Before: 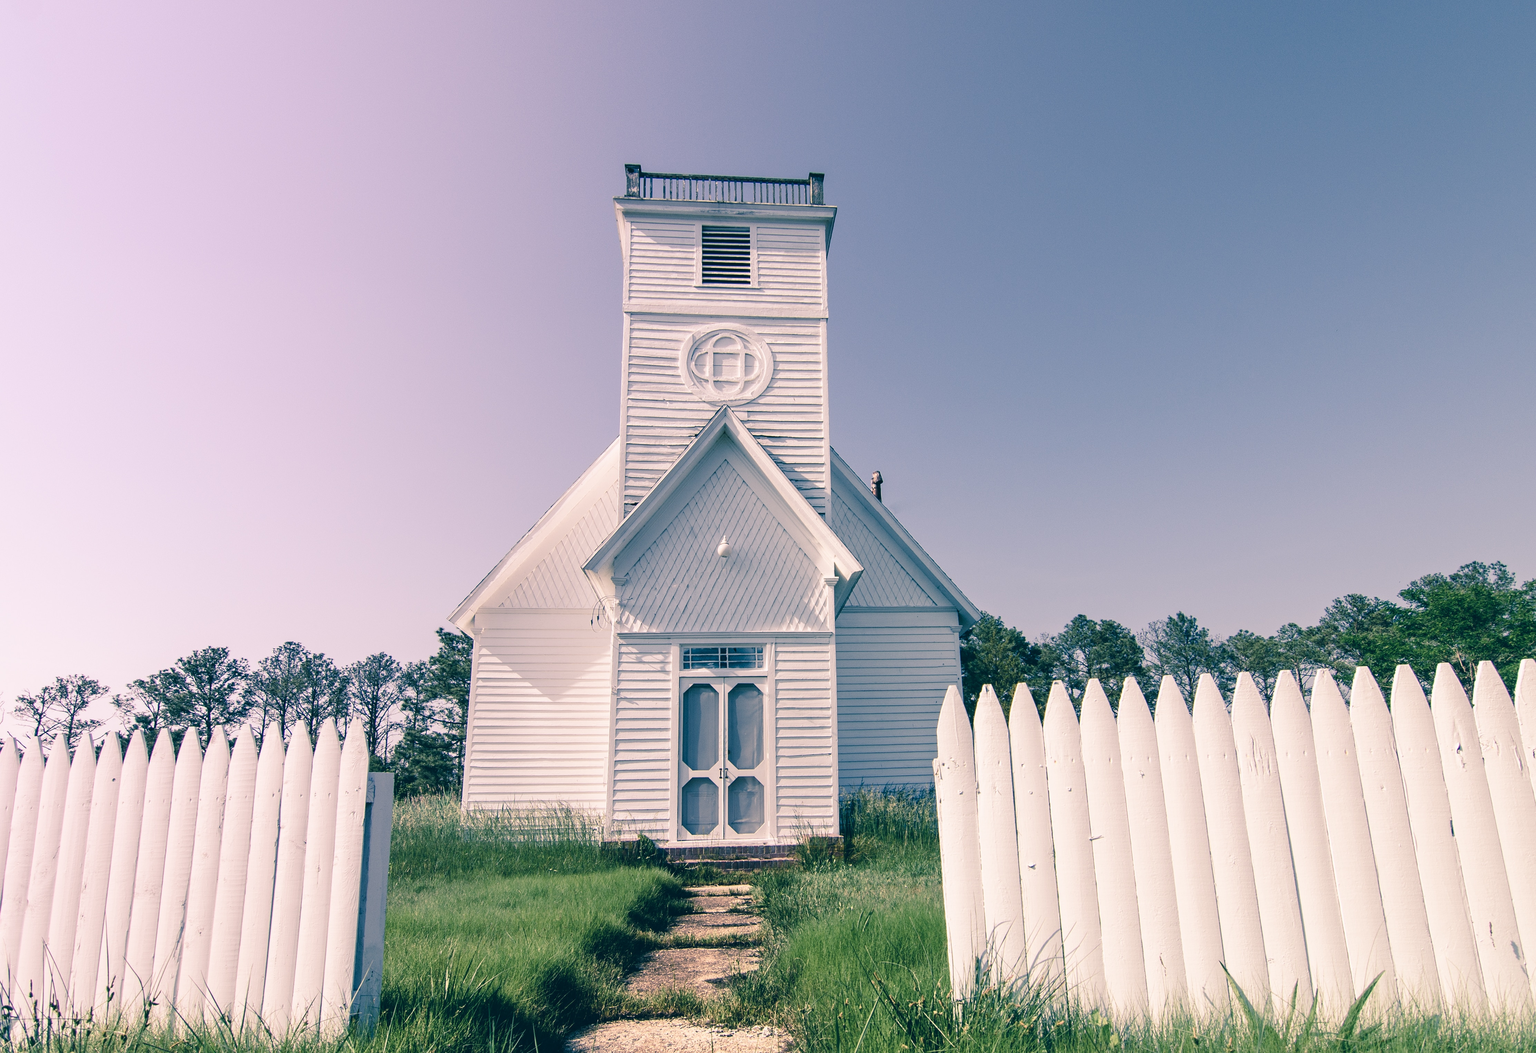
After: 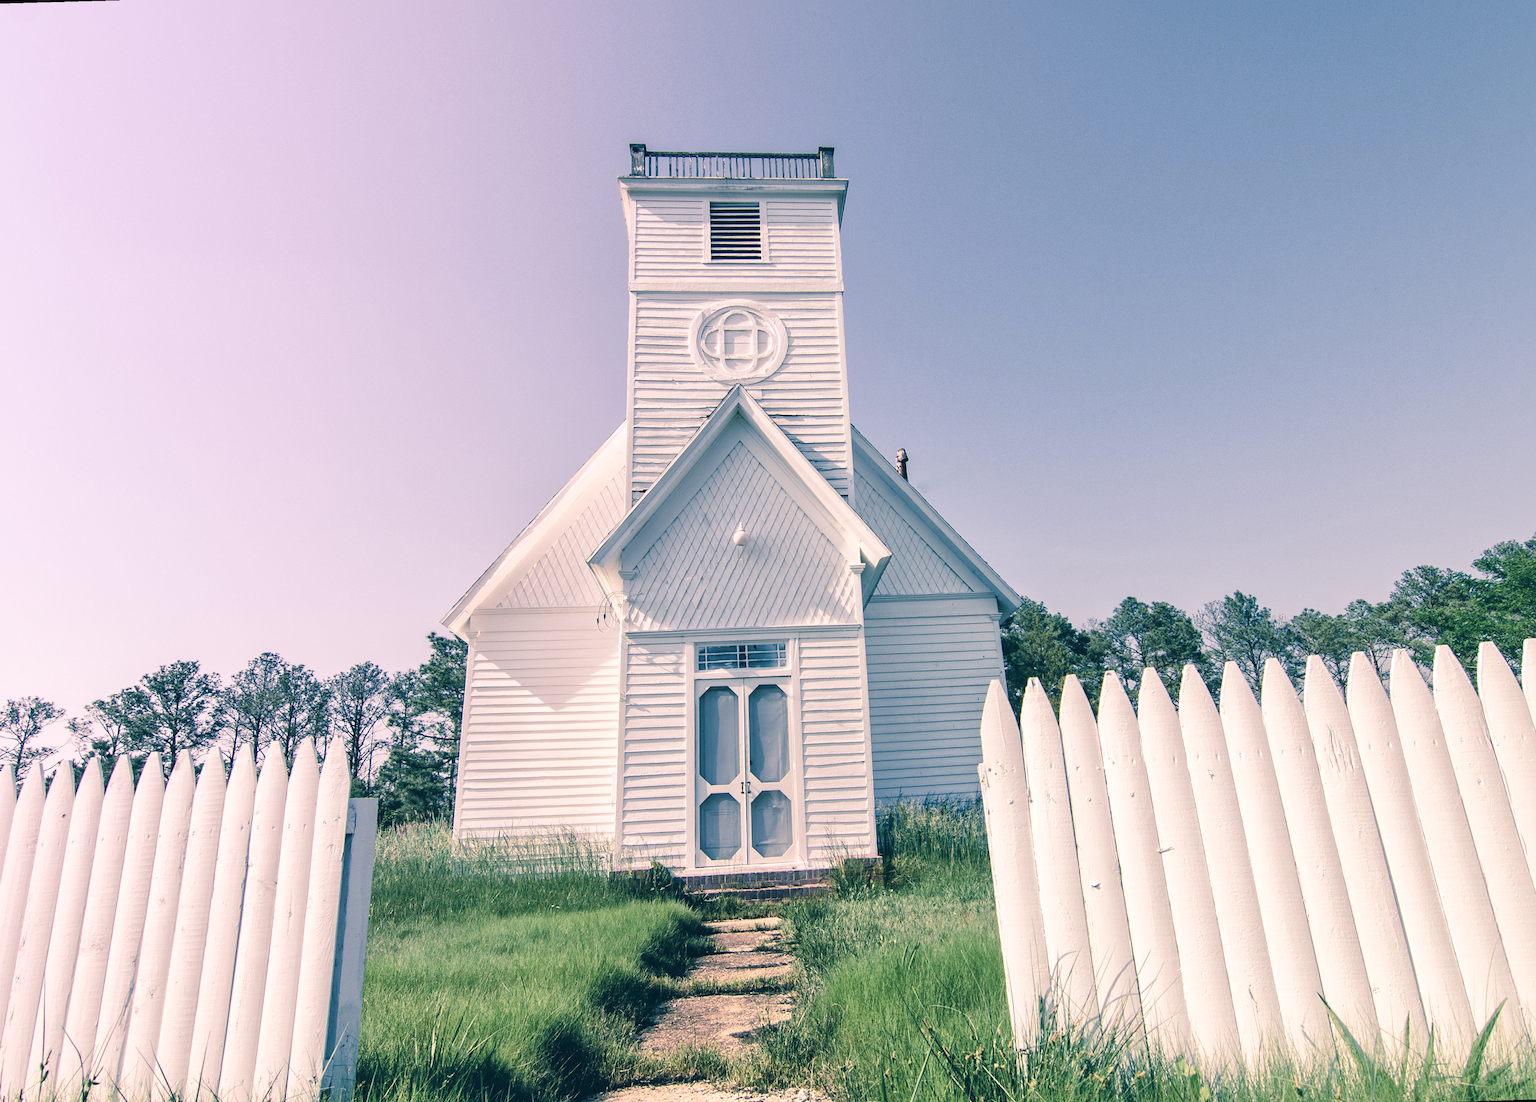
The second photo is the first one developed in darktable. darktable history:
global tonemap: drago (1, 100), detail 1
rotate and perspective: rotation -1.68°, lens shift (vertical) -0.146, crop left 0.049, crop right 0.912, crop top 0.032, crop bottom 0.96
crop and rotate: left 0.126%
